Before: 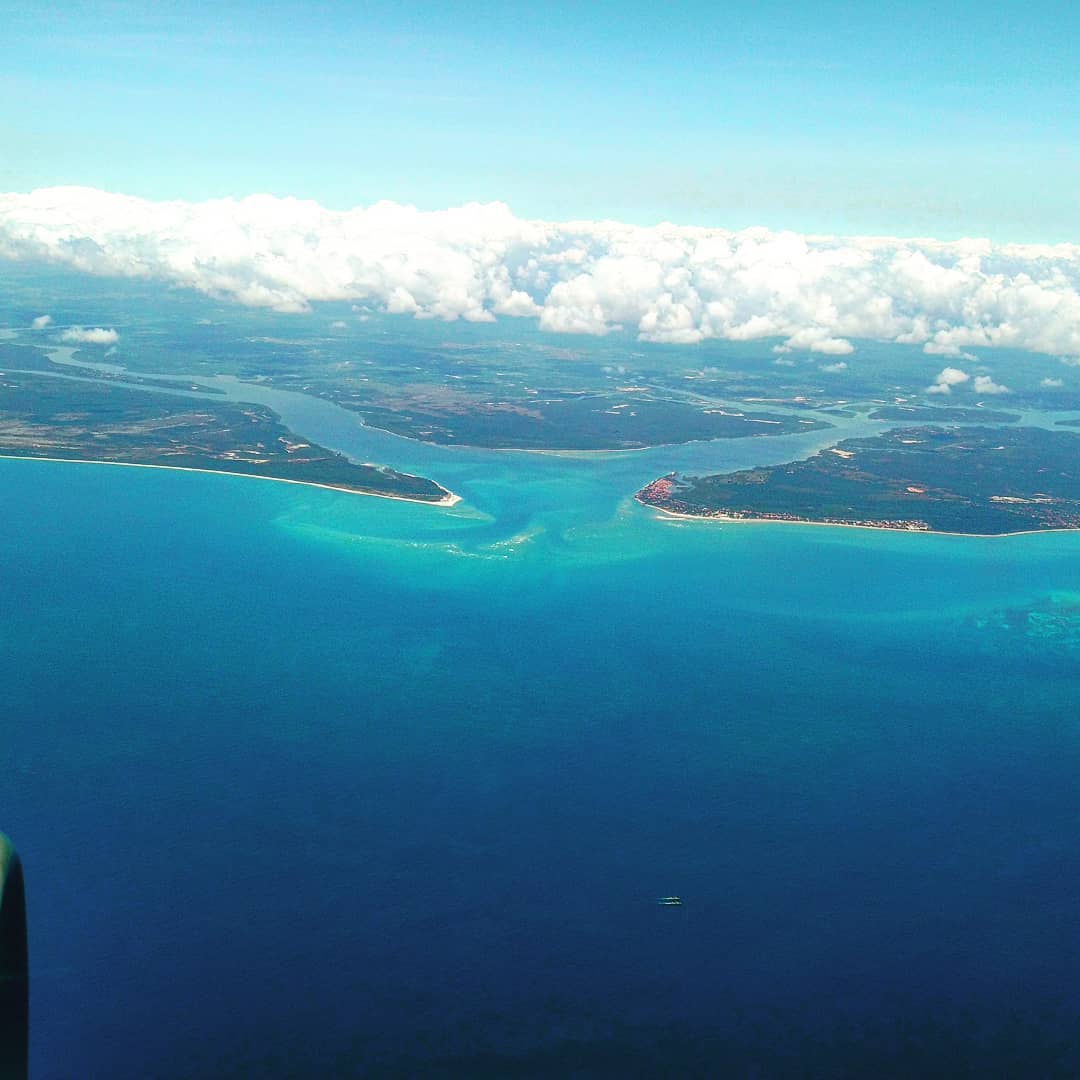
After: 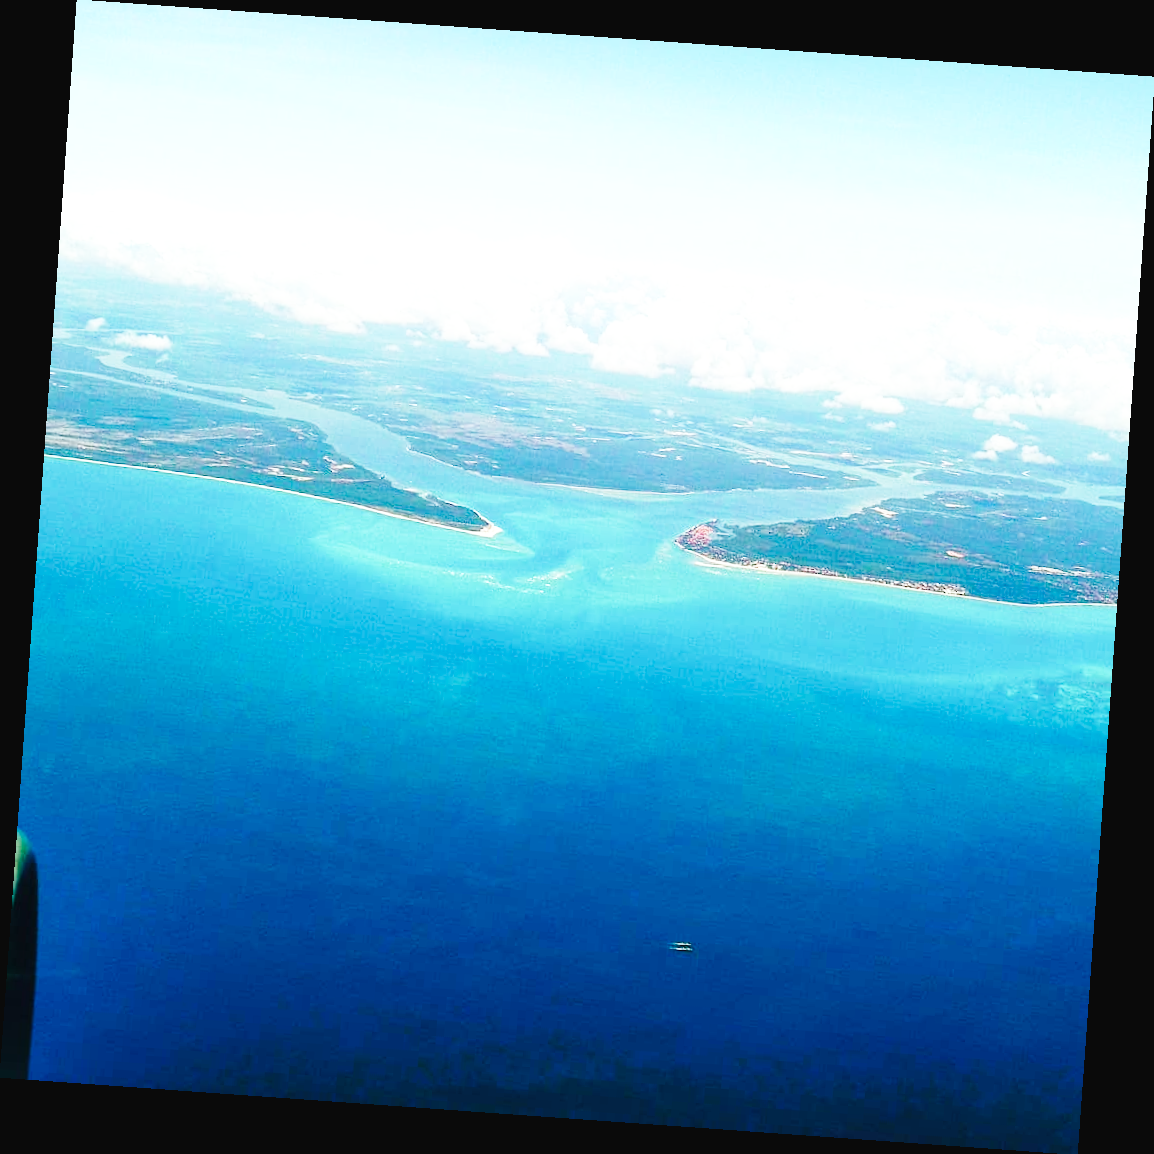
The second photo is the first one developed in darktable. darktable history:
rotate and perspective: rotation 4.1°, automatic cropping off
base curve: curves: ch0 [(0, 0.003) (0.001, 0.002) (0.006, 0.004) (0.02, 0.022) (0.048, 0.086) (0.094, 0.234) (0.162, 0.431) (0.258, 0.629) (0.385, 0.8) (0.548, 0.918) (0.751, 0.988) (1, 1)], preserve colors none
